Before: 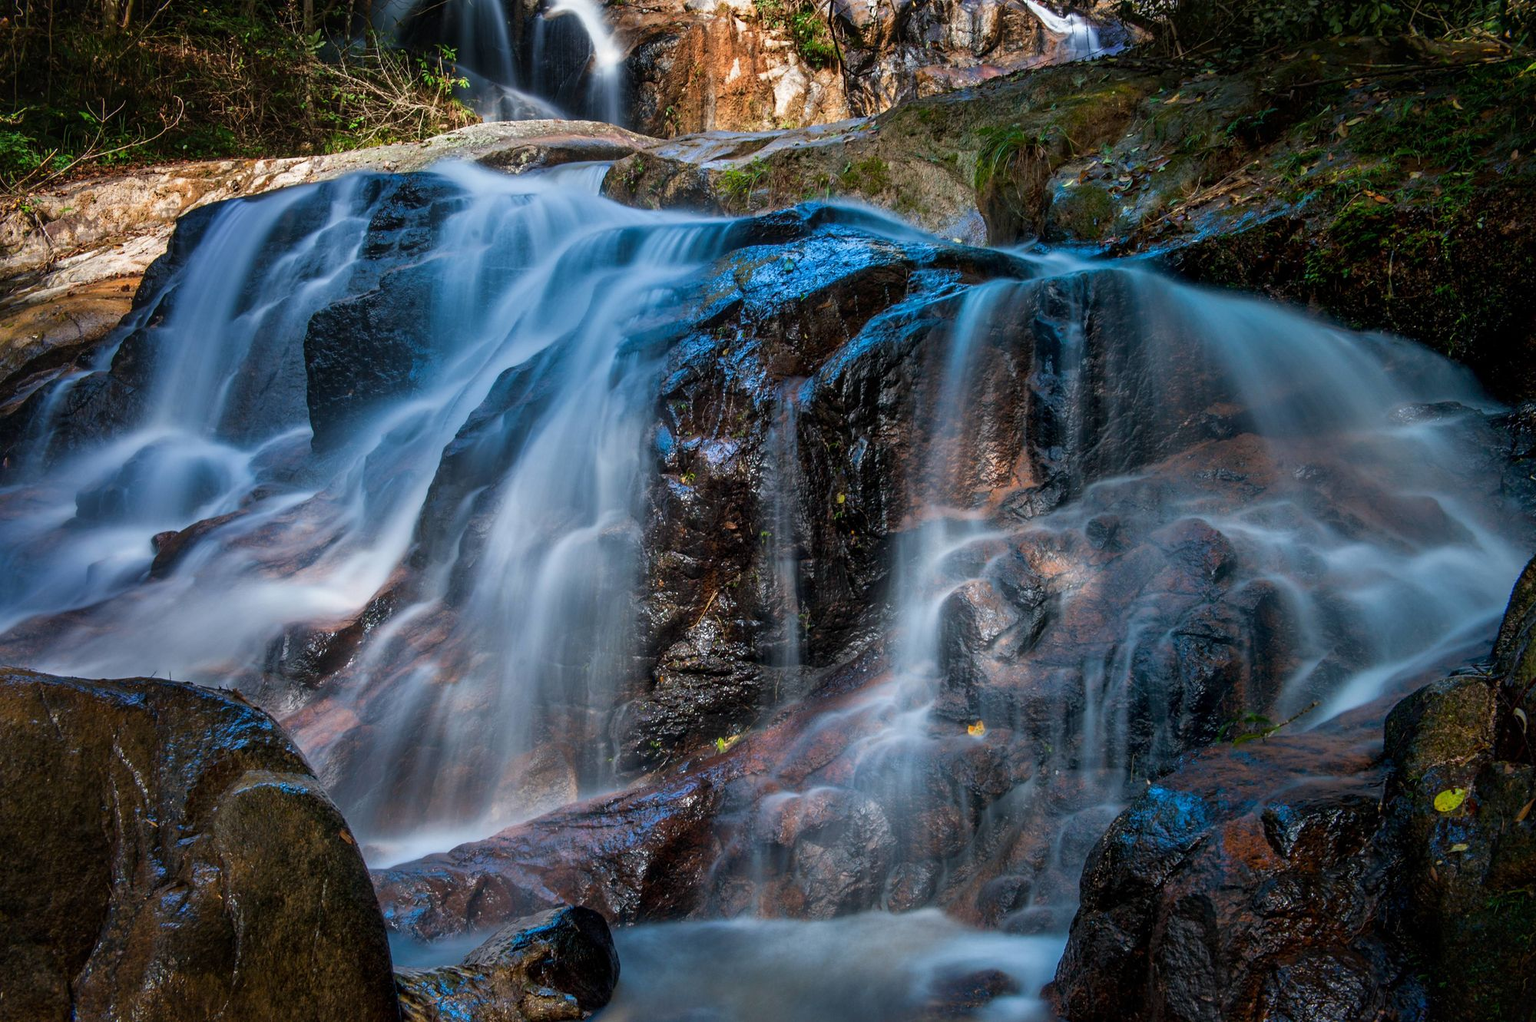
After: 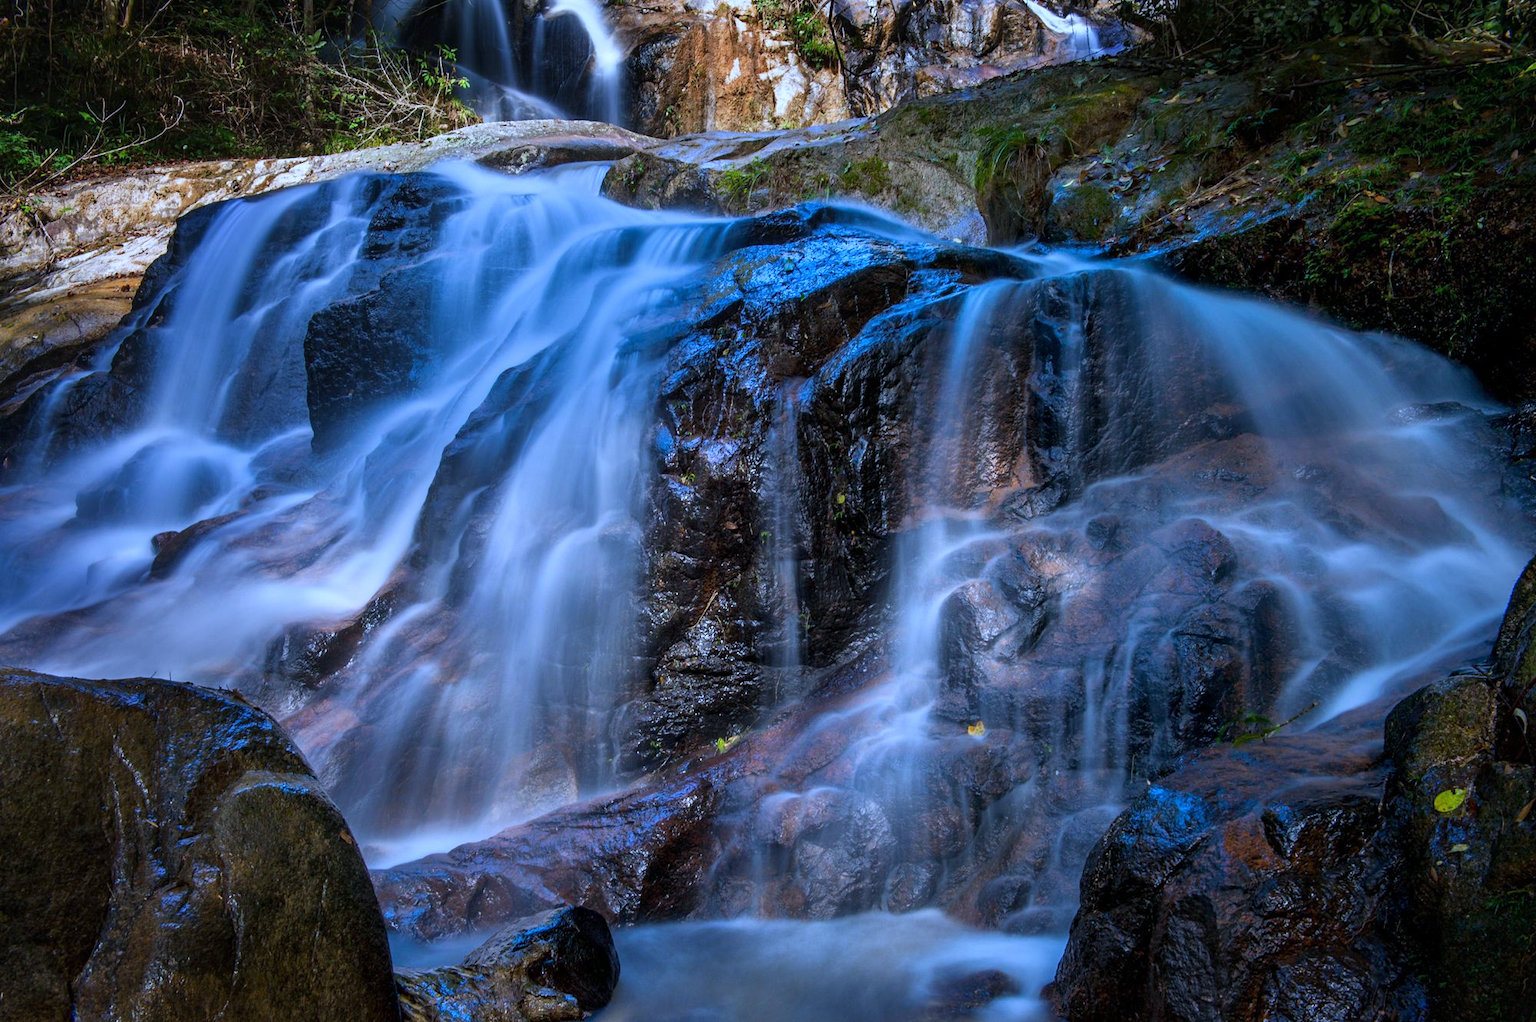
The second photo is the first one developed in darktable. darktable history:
exposure: exposure 0.02 EV, compensate highlight preservation false
white balance: red 0.871, blue 1.249
